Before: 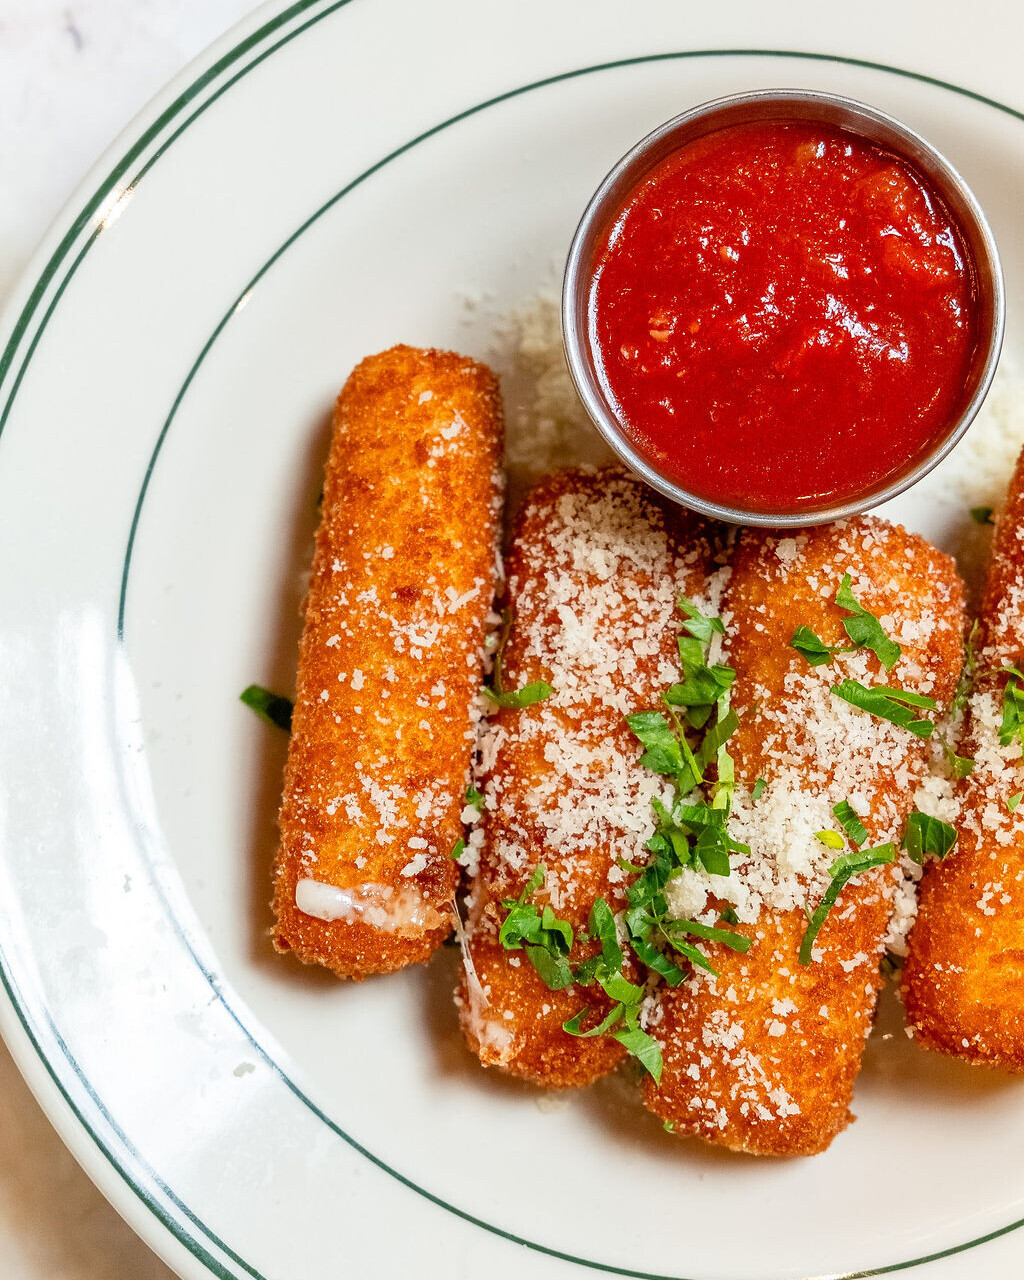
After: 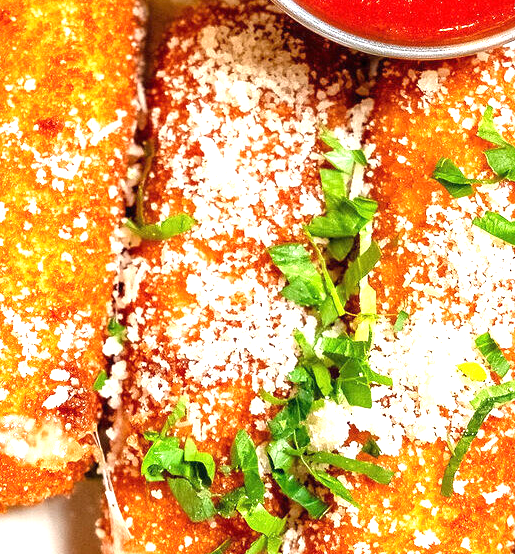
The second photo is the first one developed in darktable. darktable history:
exposure: black level correction 0, exposure 1.198 EV, compensate exposure bias true, compensate highlight preservation false
crop: left 35.03%, top 36.625%, right 14.663%, bottom 20.057%
